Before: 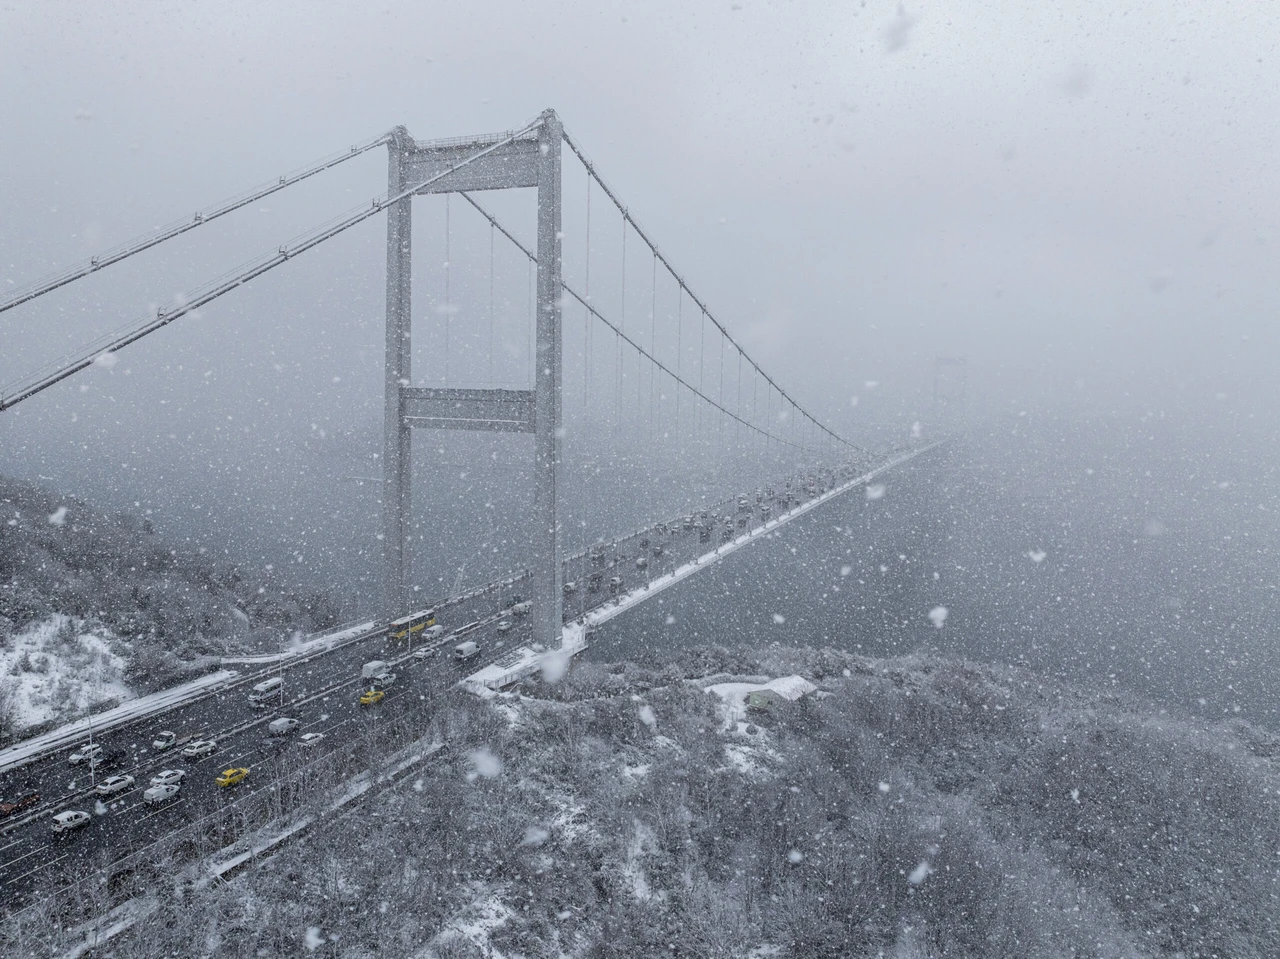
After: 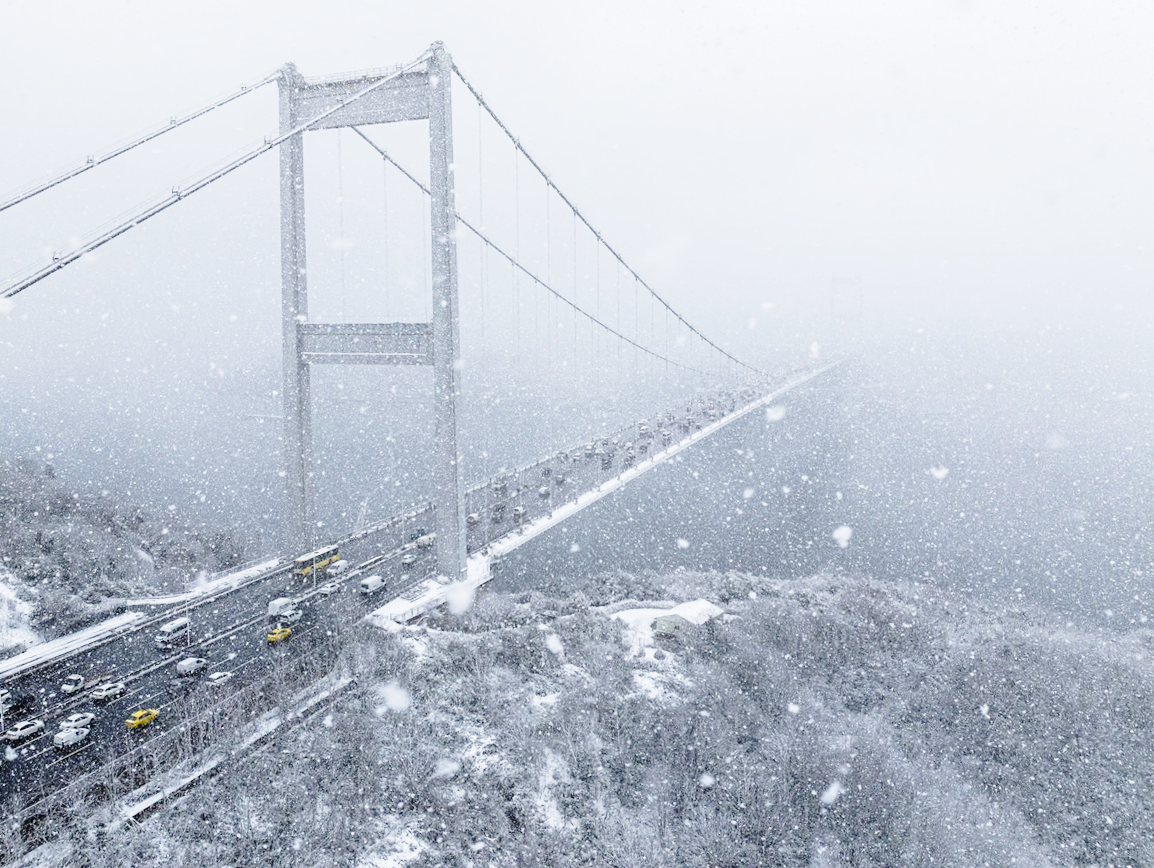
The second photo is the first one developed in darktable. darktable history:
base curve: curves: ch0 [(0, 0) (0.028, 0.03) (0.105, 0.232) (0.387, 0.748) (0.754, 0.968) (1, 1)], preserve colors none
crop and rotate: angle 1.78°, left 6.099%, top 5.694%
